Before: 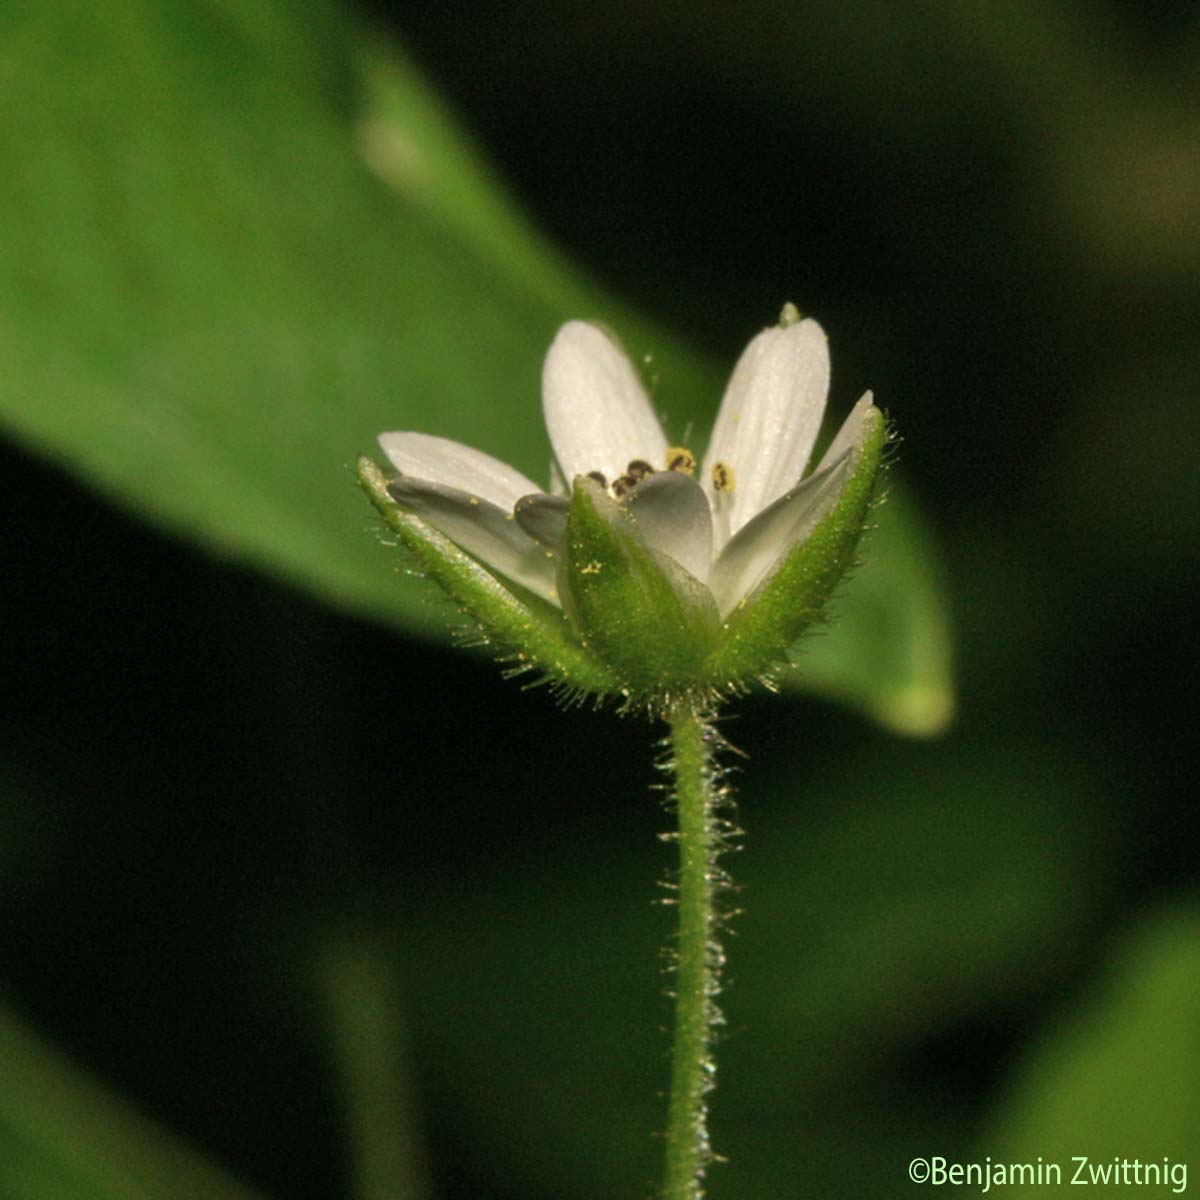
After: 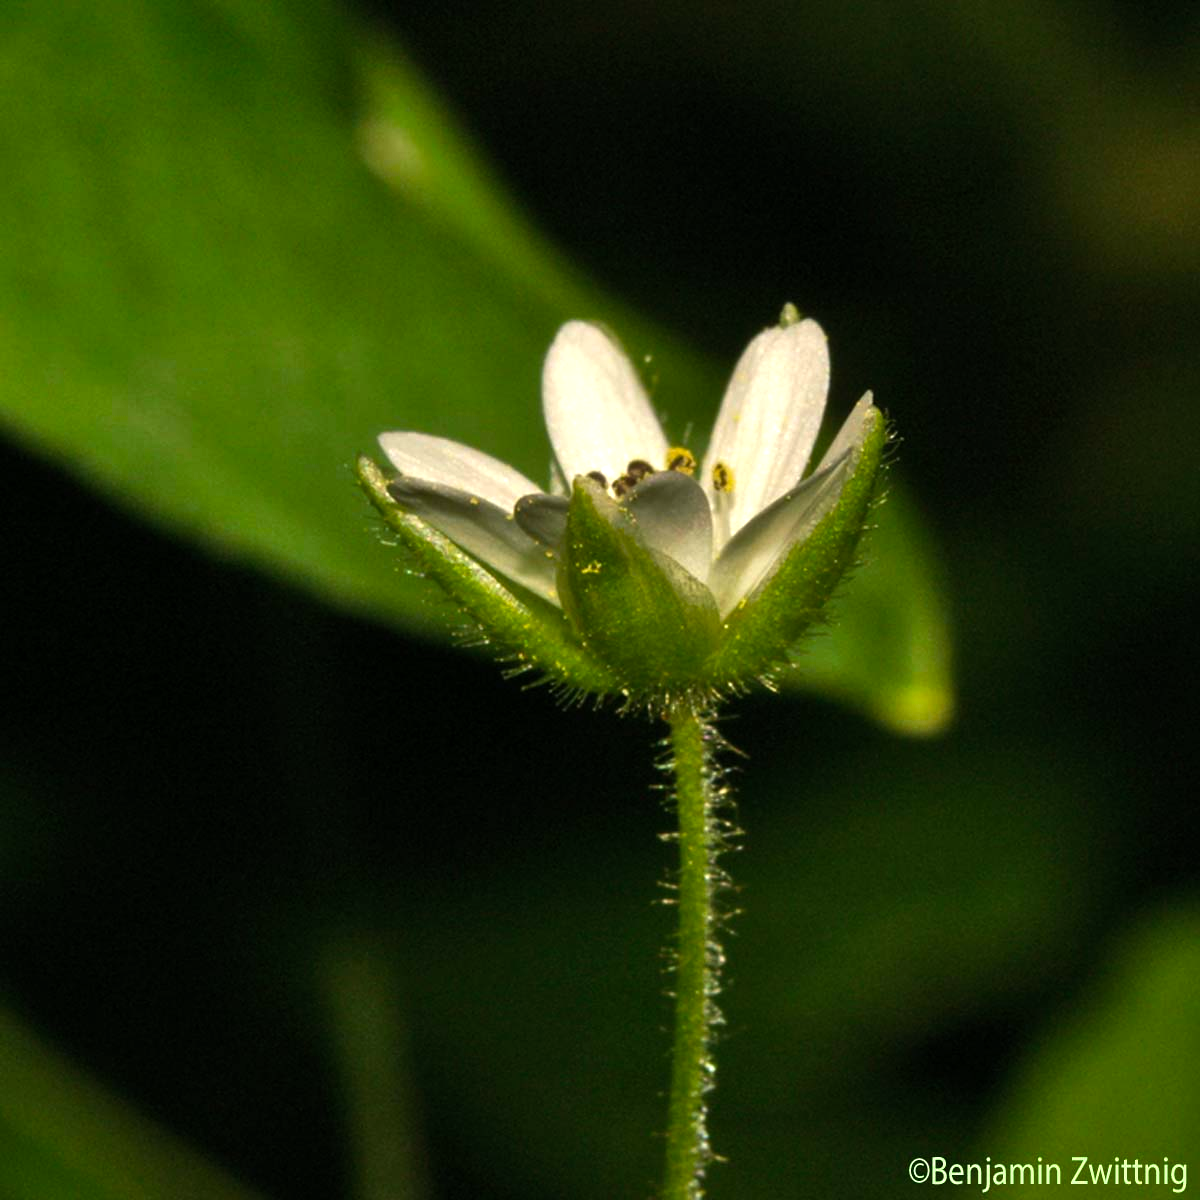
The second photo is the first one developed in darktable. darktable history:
color balance rgb: shadows lift › hue 87.64°, power › hue 328.94°, perceptual saturation grading › global saturation 25.57%, perceptual brilliance grading › global brilliance 15.18%, perceptual brilliance grading › shadows -34.416%
